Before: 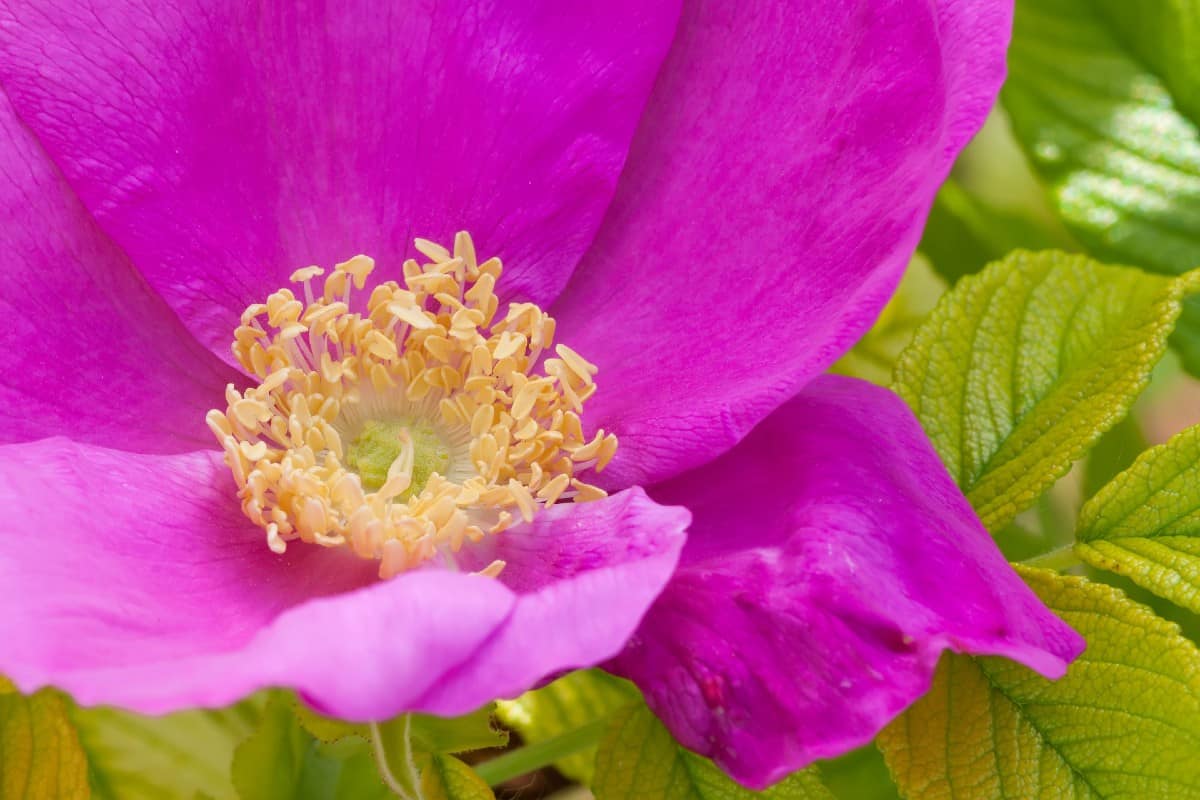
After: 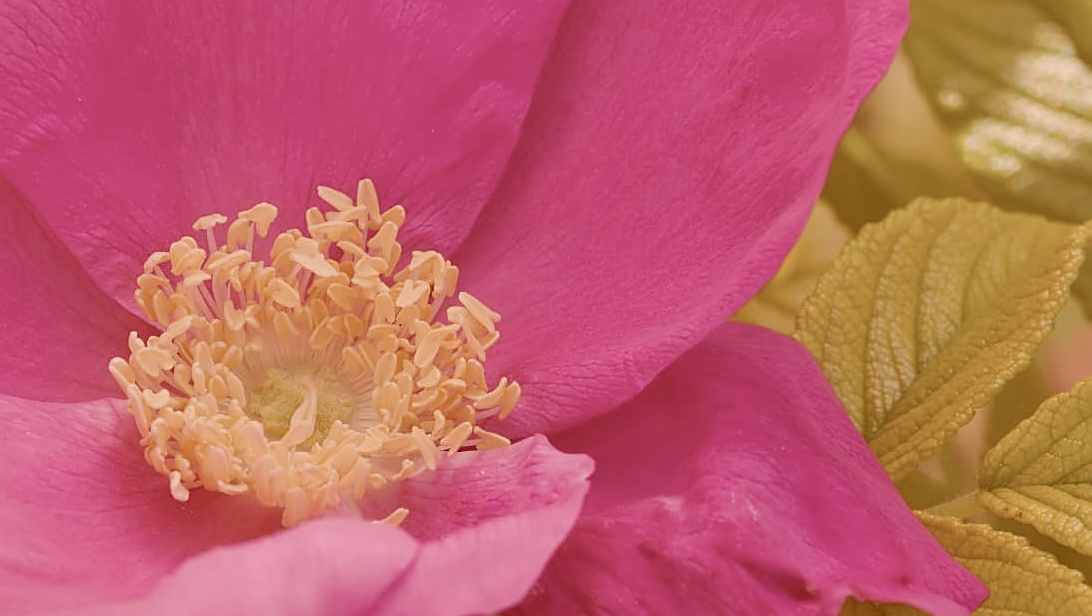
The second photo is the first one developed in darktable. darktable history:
contrast brightness saturation: contrast -0.26, saturation -0.43
sharpen: on, module defaults
crop: left 8.155%, top 6.611%, bottom 15.385%
local contrast: mode bilateral grid, contrast 15, coarseness 36, detail 105%, midtone range 0.2
bloom: size 40%
shadows and highlights: low approximation 0.01, soften with gaussian
color correction: highlights a* 9.03, highlights b* 8.71, shadows a* 40, shadows b* 40, saturation 0.8
